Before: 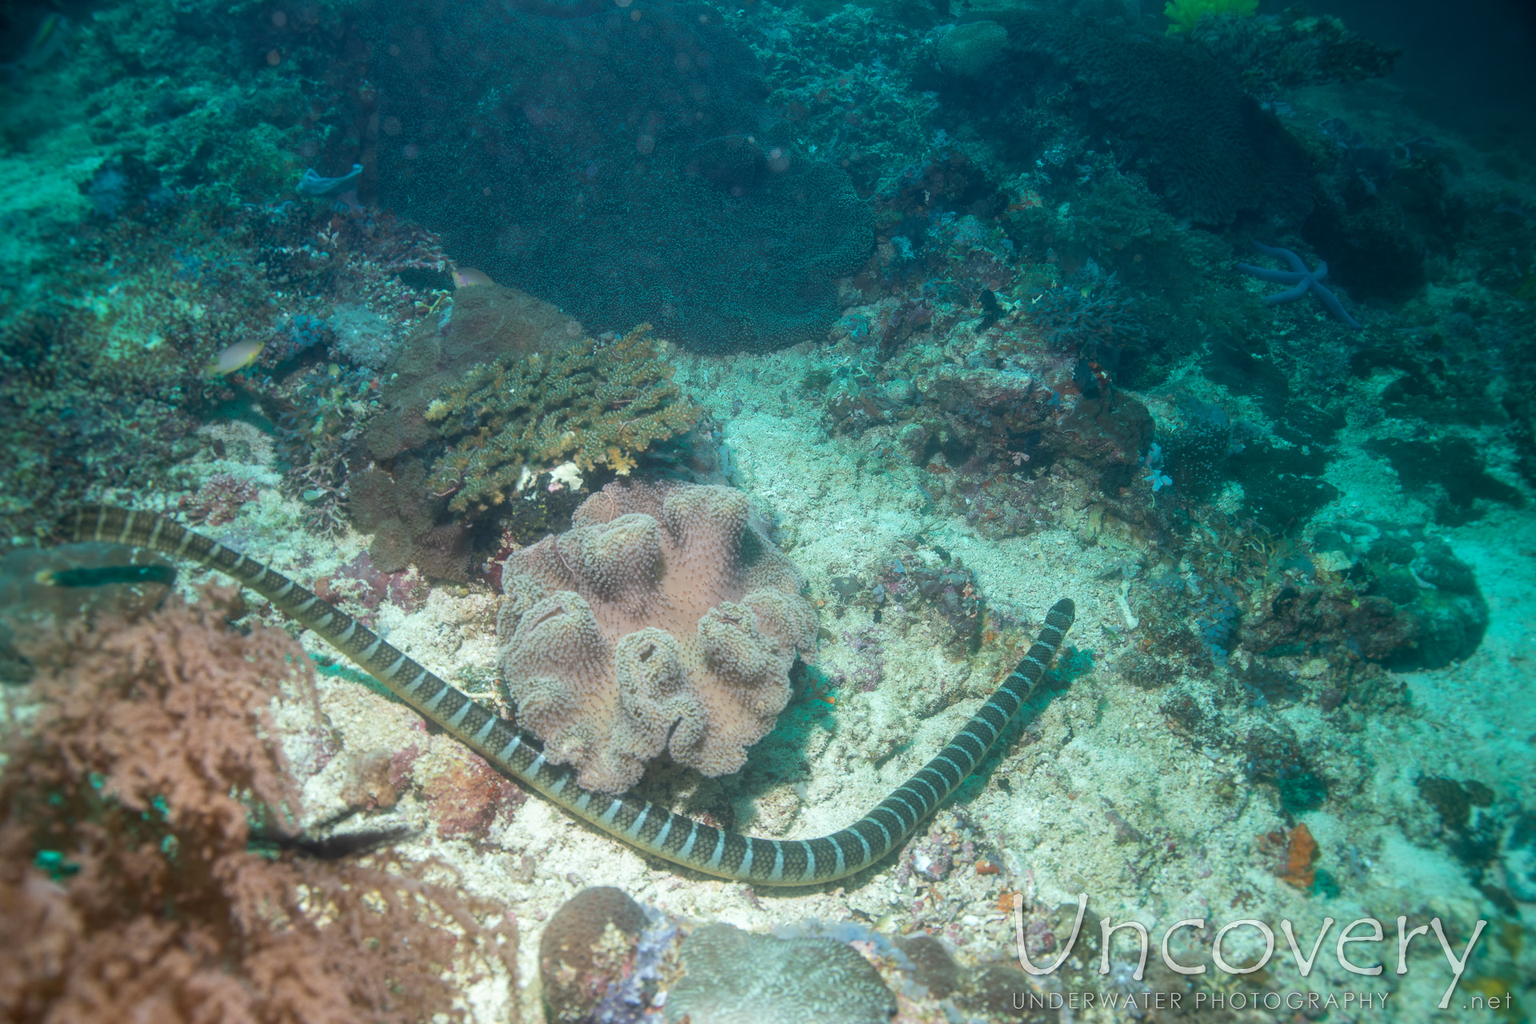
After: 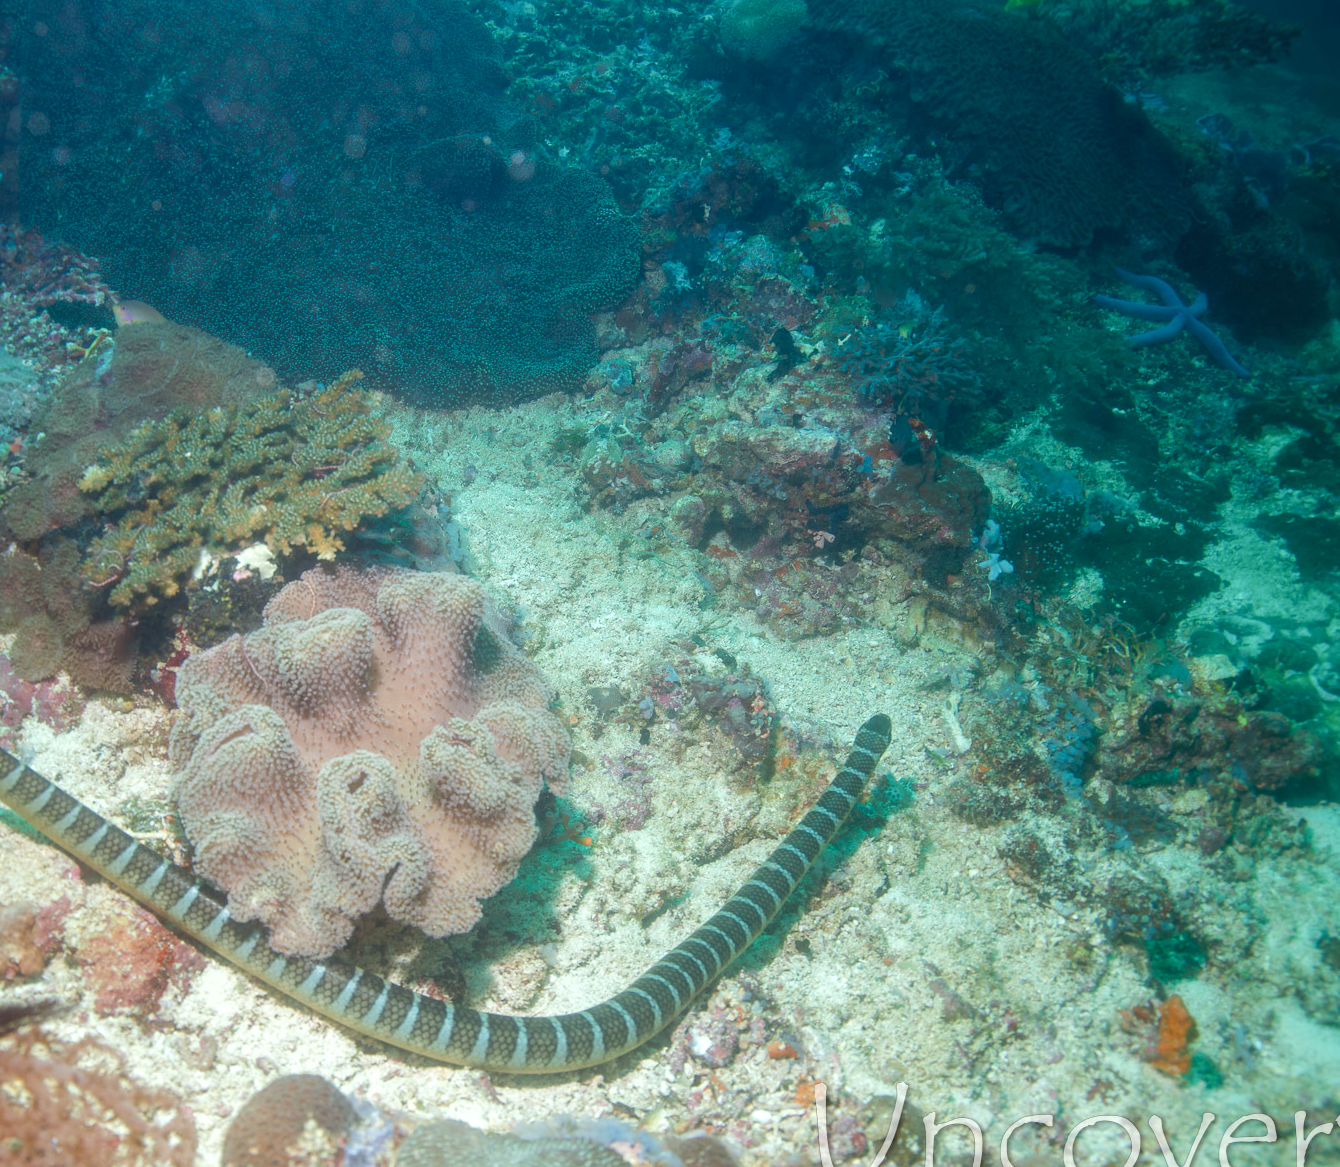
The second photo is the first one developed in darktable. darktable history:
color balance rgb: power › chroma 1.062%, power › hue 28.01°, perceptual saturation grading › global saturation 20%, perceptual saturation grading › highlights -49.153%, perceptual saturation grading › shadows 24.398%, perceptual brilliance grading › mid-tones 10.717%, perceptual brilliance grading › shadows 14.505%, global vibrance 9.712%
exposure: exposure 0.085 EV, compensate highlight preservation false
crop and rotate: left 23.566%, top 2.734%, right 6.621%, bottom 6.059%
